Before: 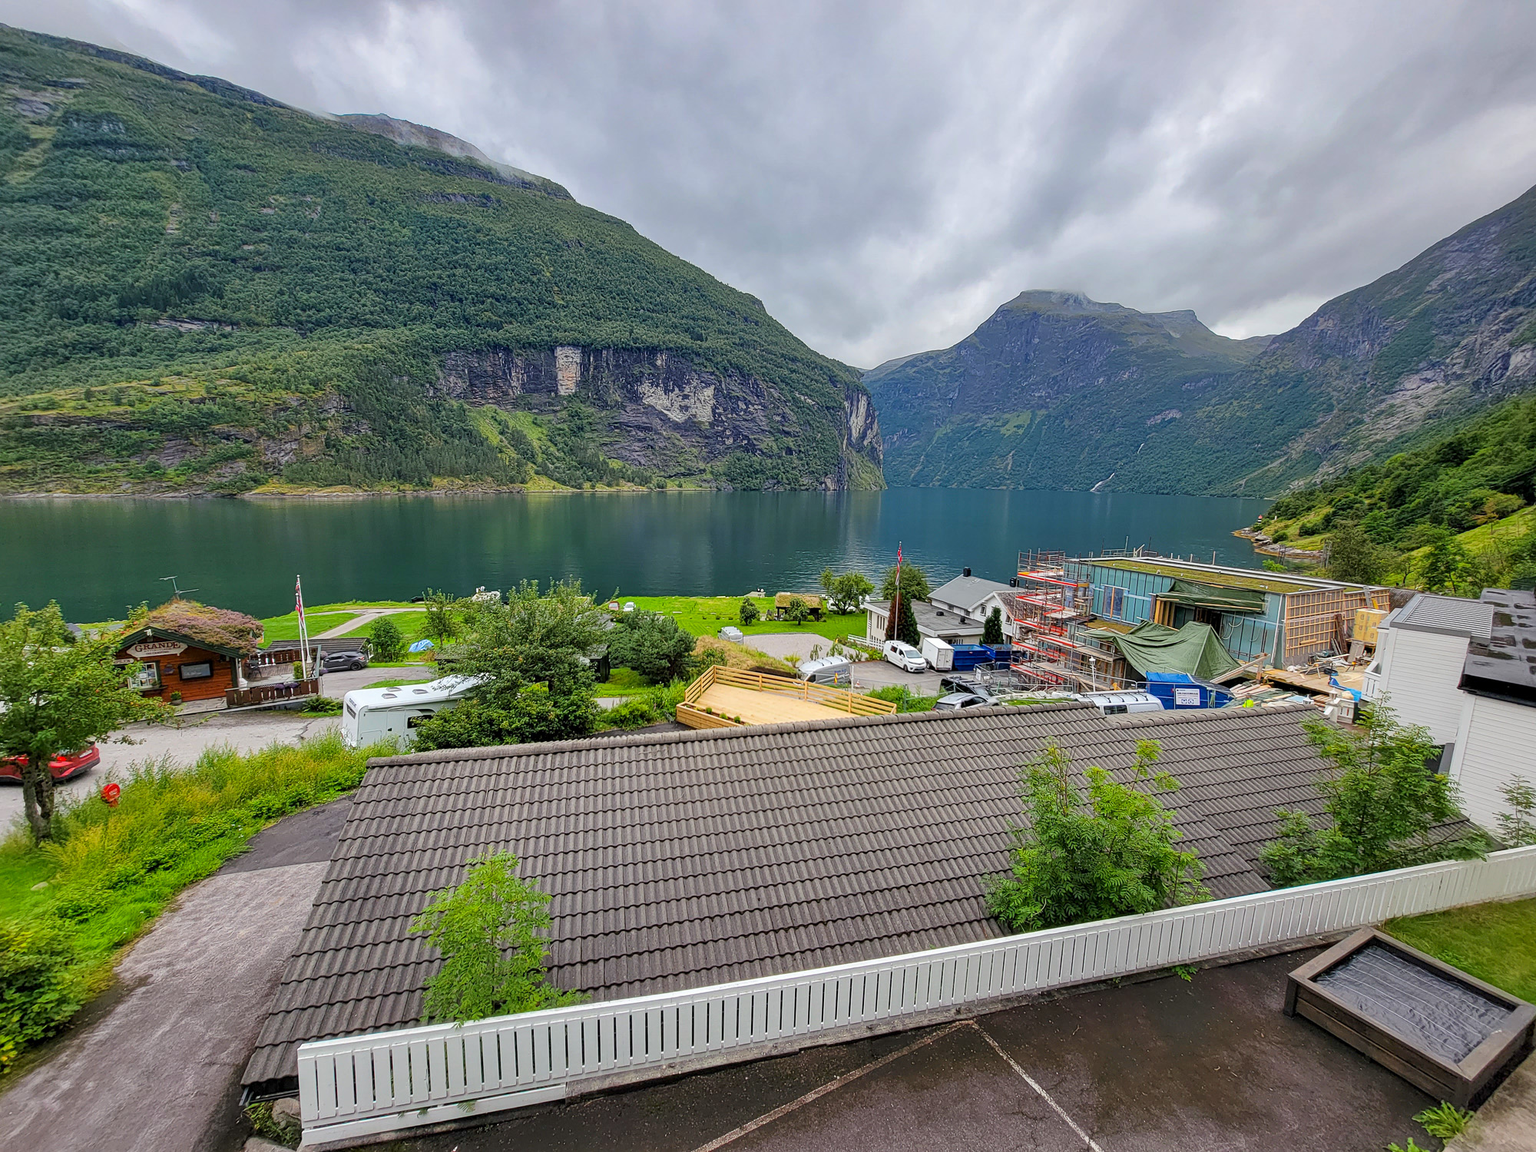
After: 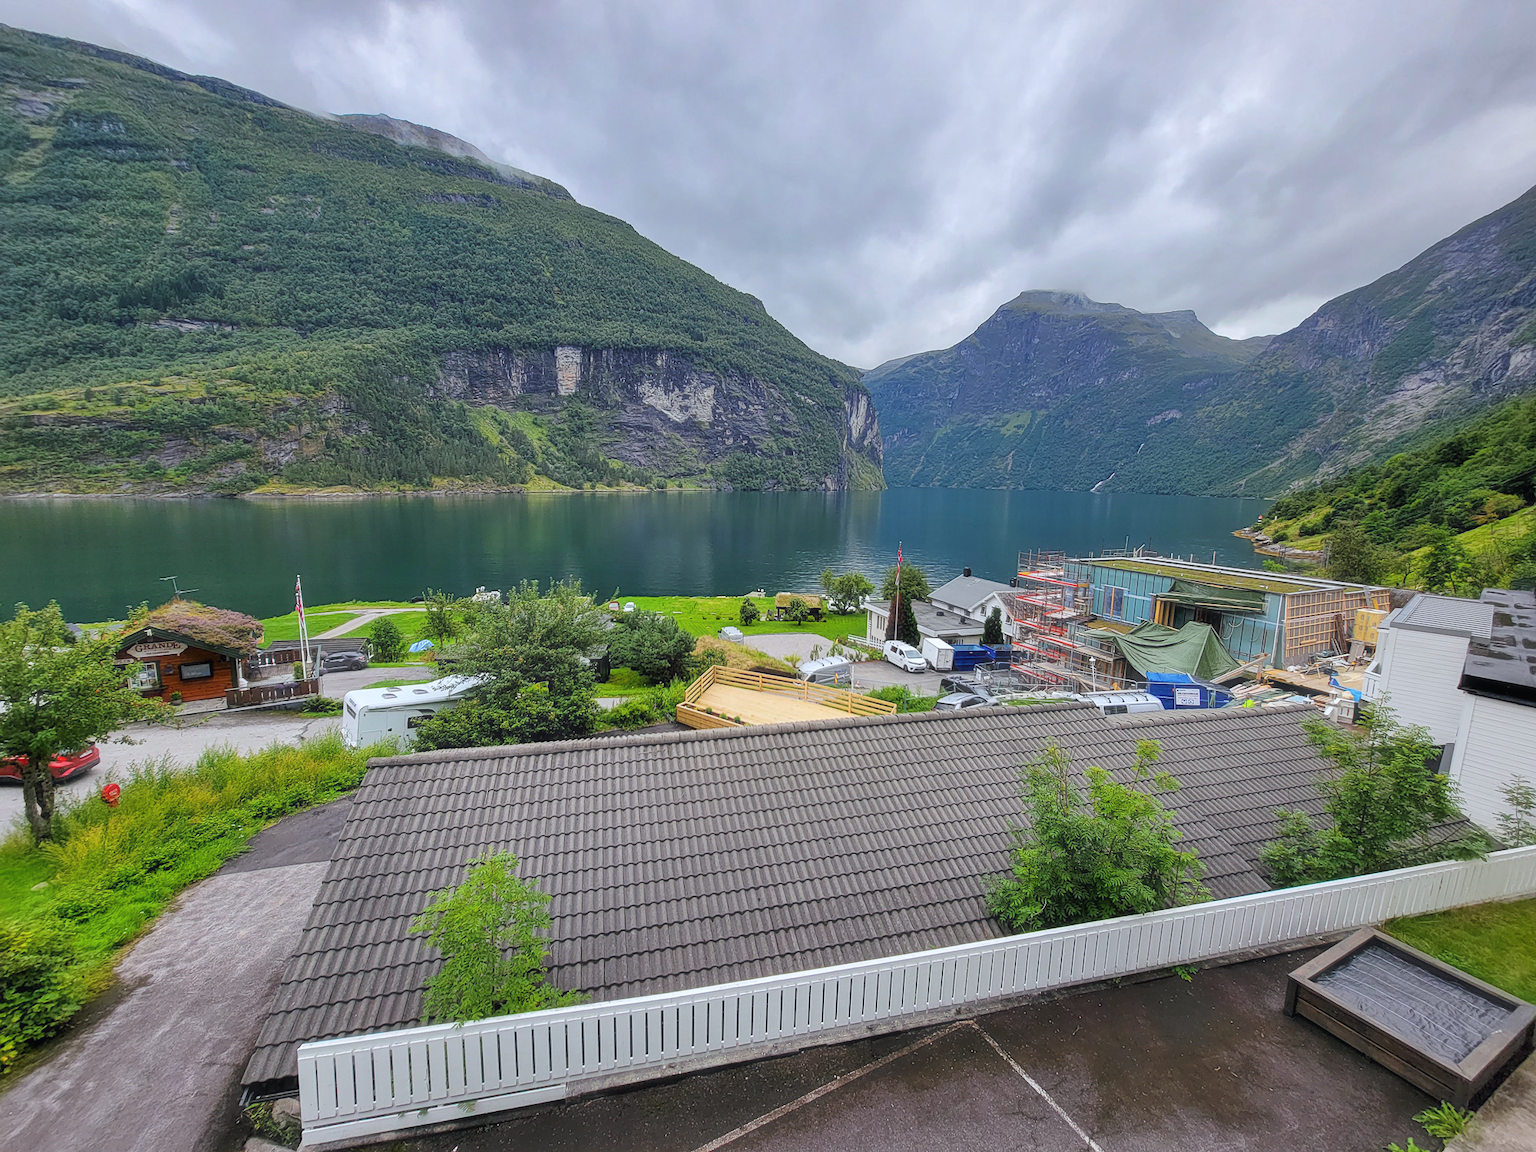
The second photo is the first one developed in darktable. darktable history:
haze removal: strength -0.1, adaptive false
white balance: red 0.976, blue 1.04
